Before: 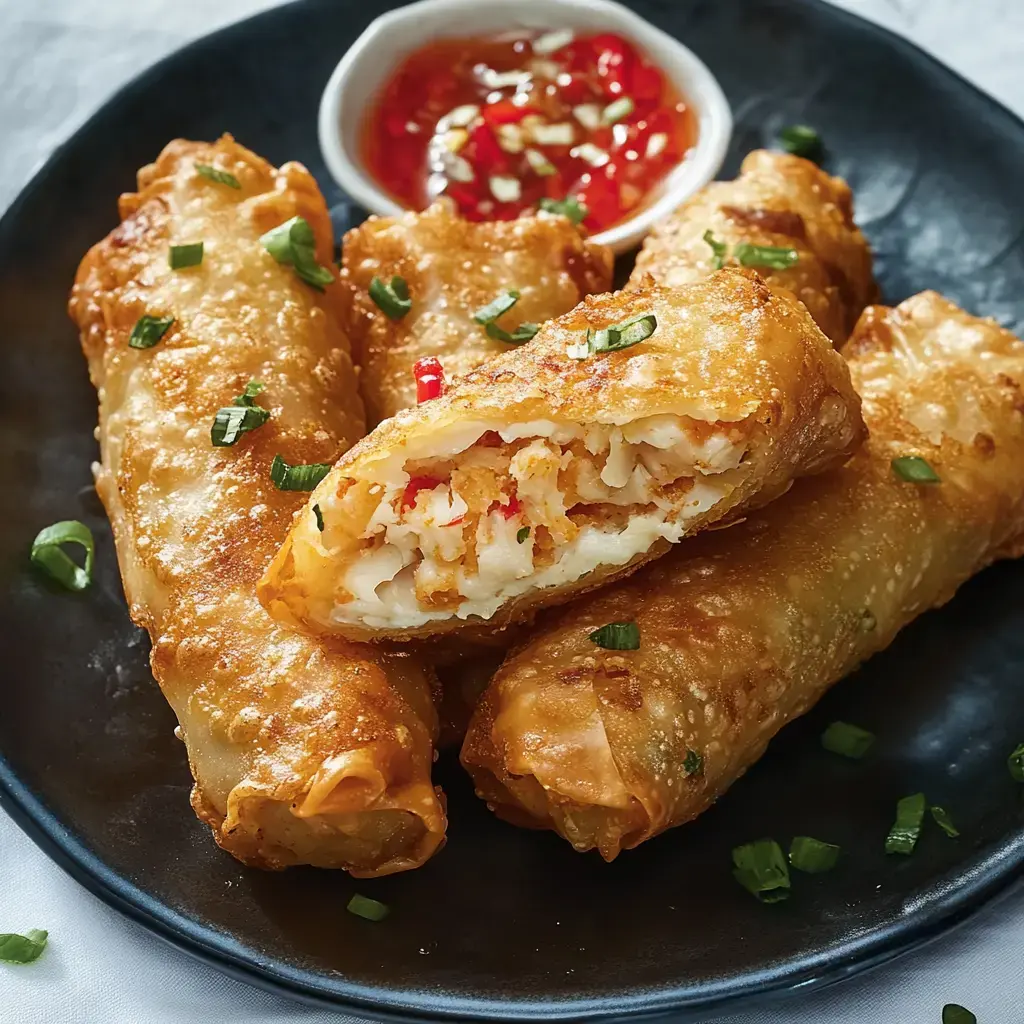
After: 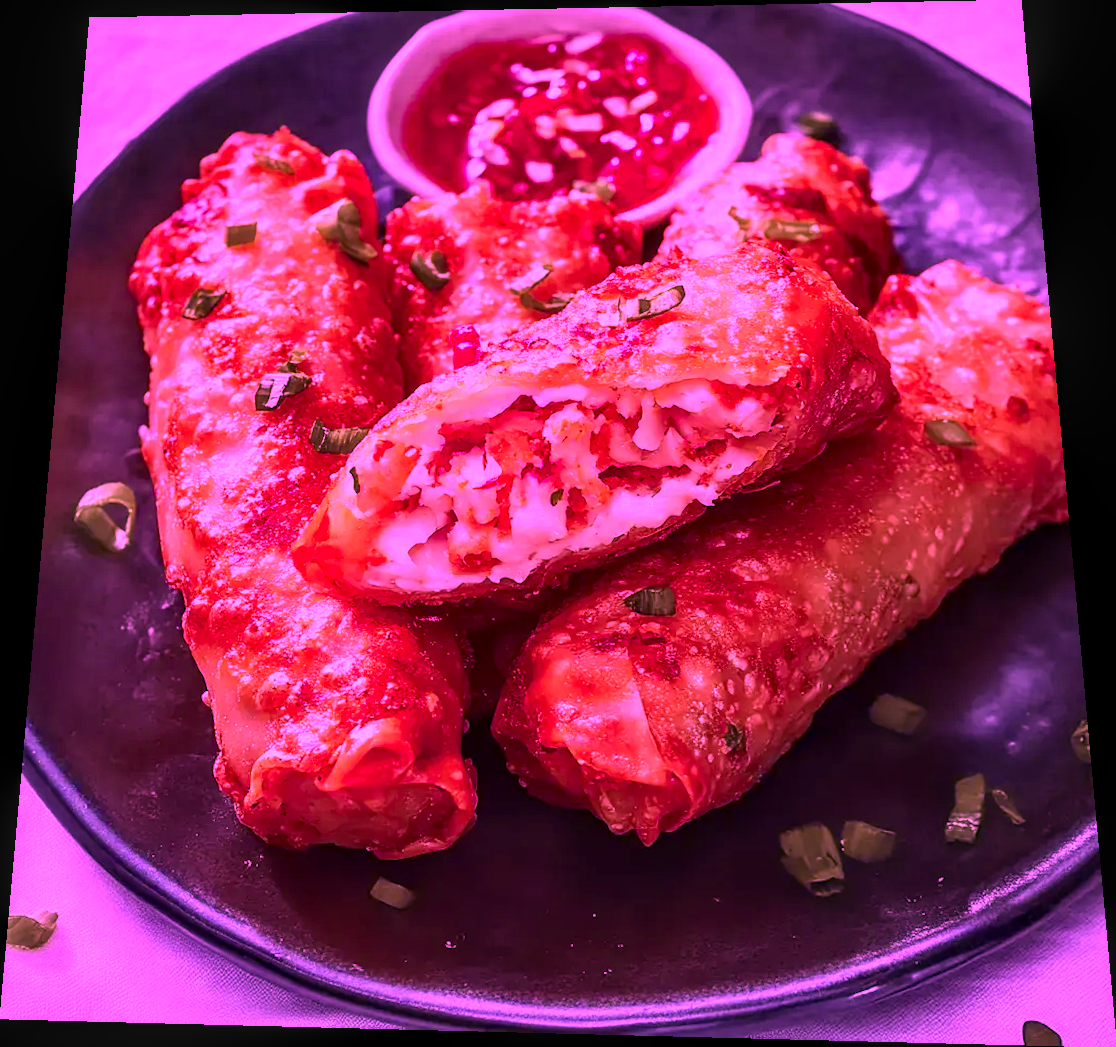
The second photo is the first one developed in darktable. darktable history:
rotate and perspective: rotation 0.128°, lens shift (vertical) -0.181, lens shift (horizontal) -0.044, shear 0.001, automatic cropping off
local contrast: highlights 55%, shadows 52%, detail 130%, midtone range 0.452
color calibration: illuminant custom, x 0.261, y 0.521, temperature 7054.11 K
color balance rgb: perceptual saturation grading › global saturation 25%, global vibrance 20%
exposure: exposure 0.258 EV, compensate highlight preservation false
